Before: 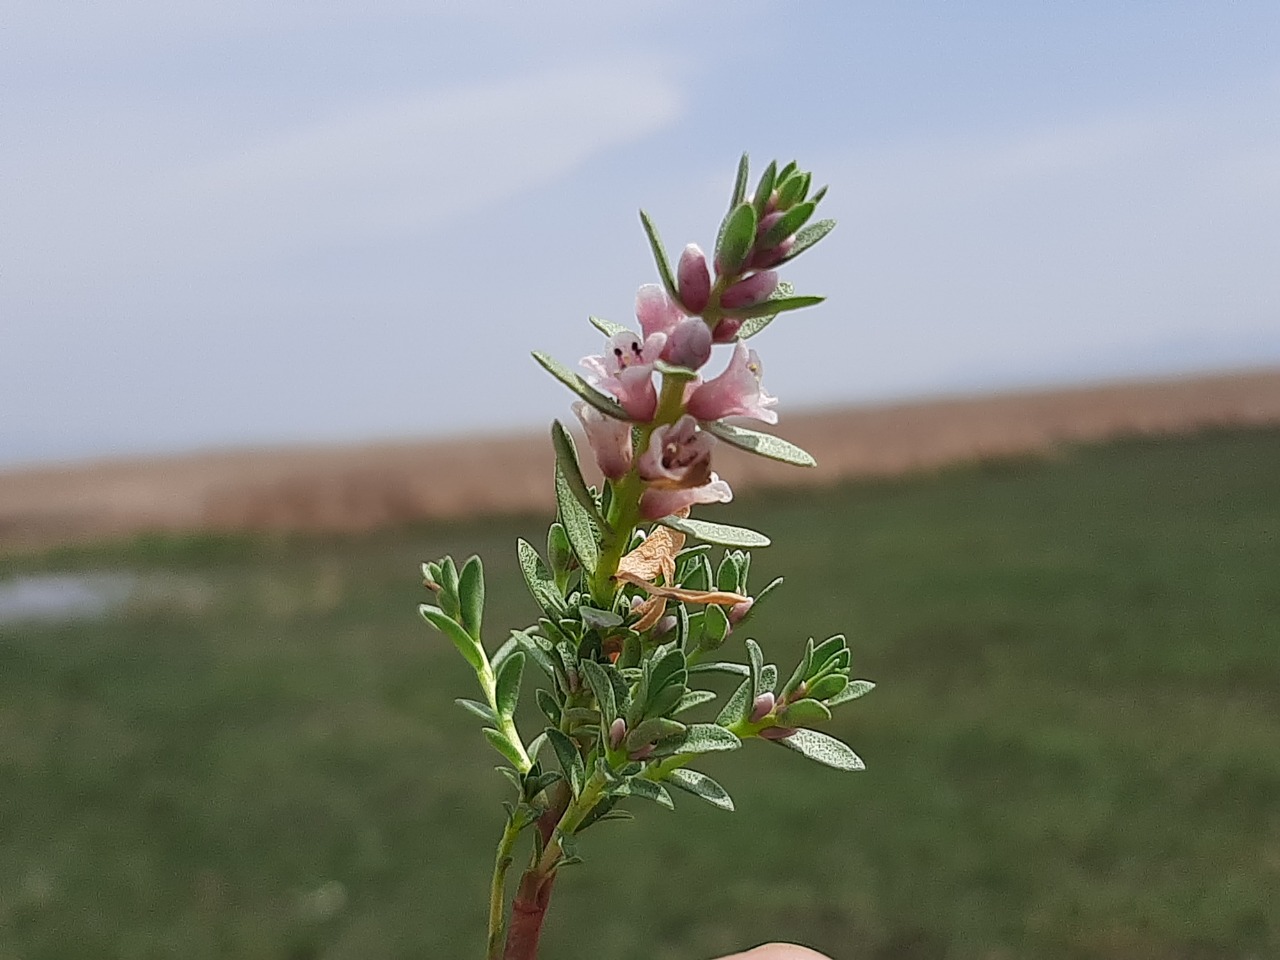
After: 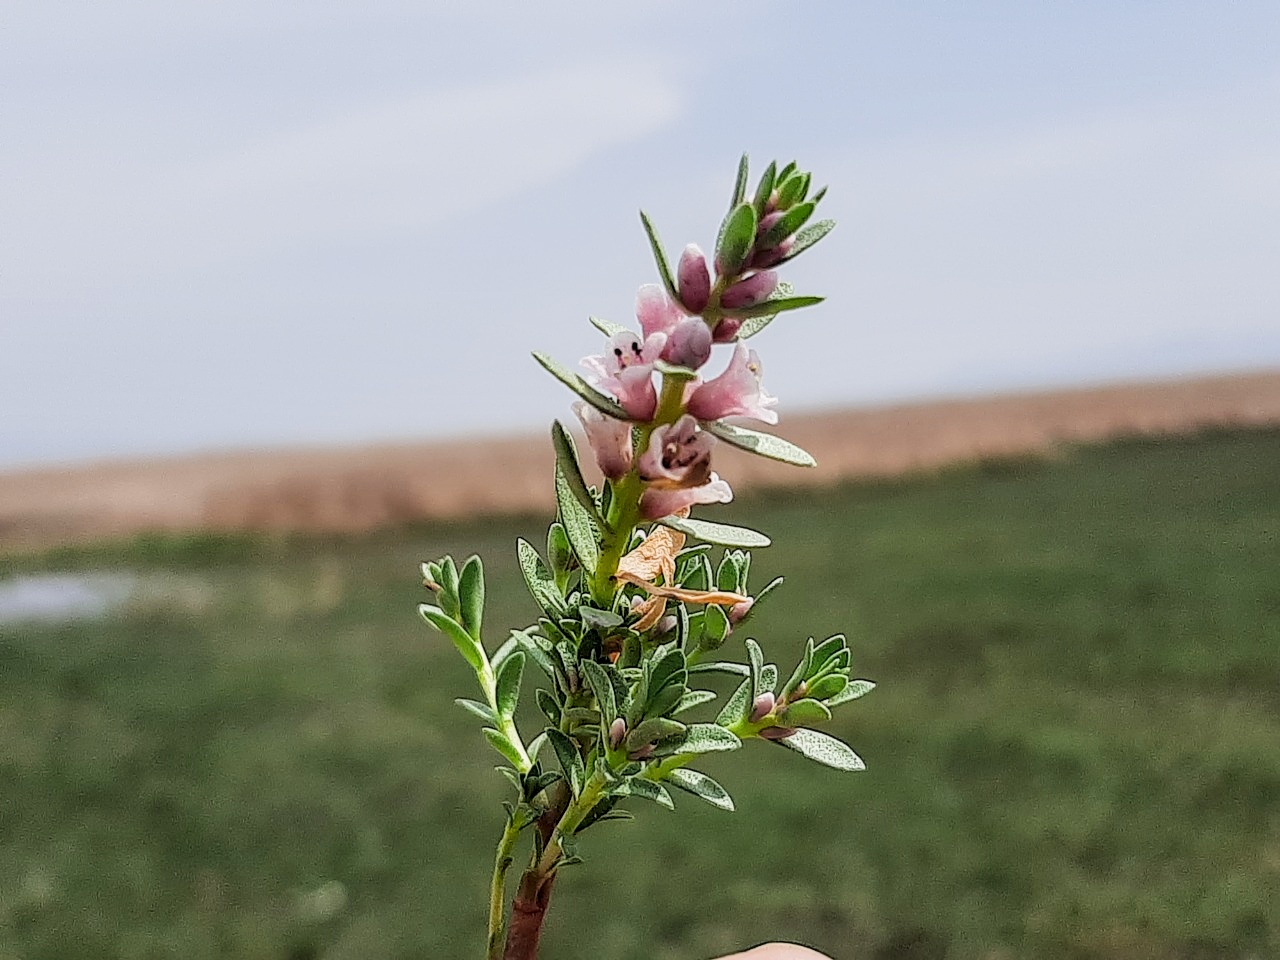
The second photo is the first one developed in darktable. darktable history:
exposure: black level correction 0, exposure 0.5 EV, compensate highlight preservation false
filmic rgb: black relative exposure -5 EV, hardness 2.88, contrast 1.2, highlights saturation mix -30%
local contrast: on, module defaults
color balance rgb: perceptual saturation grading › global saturation 10%
